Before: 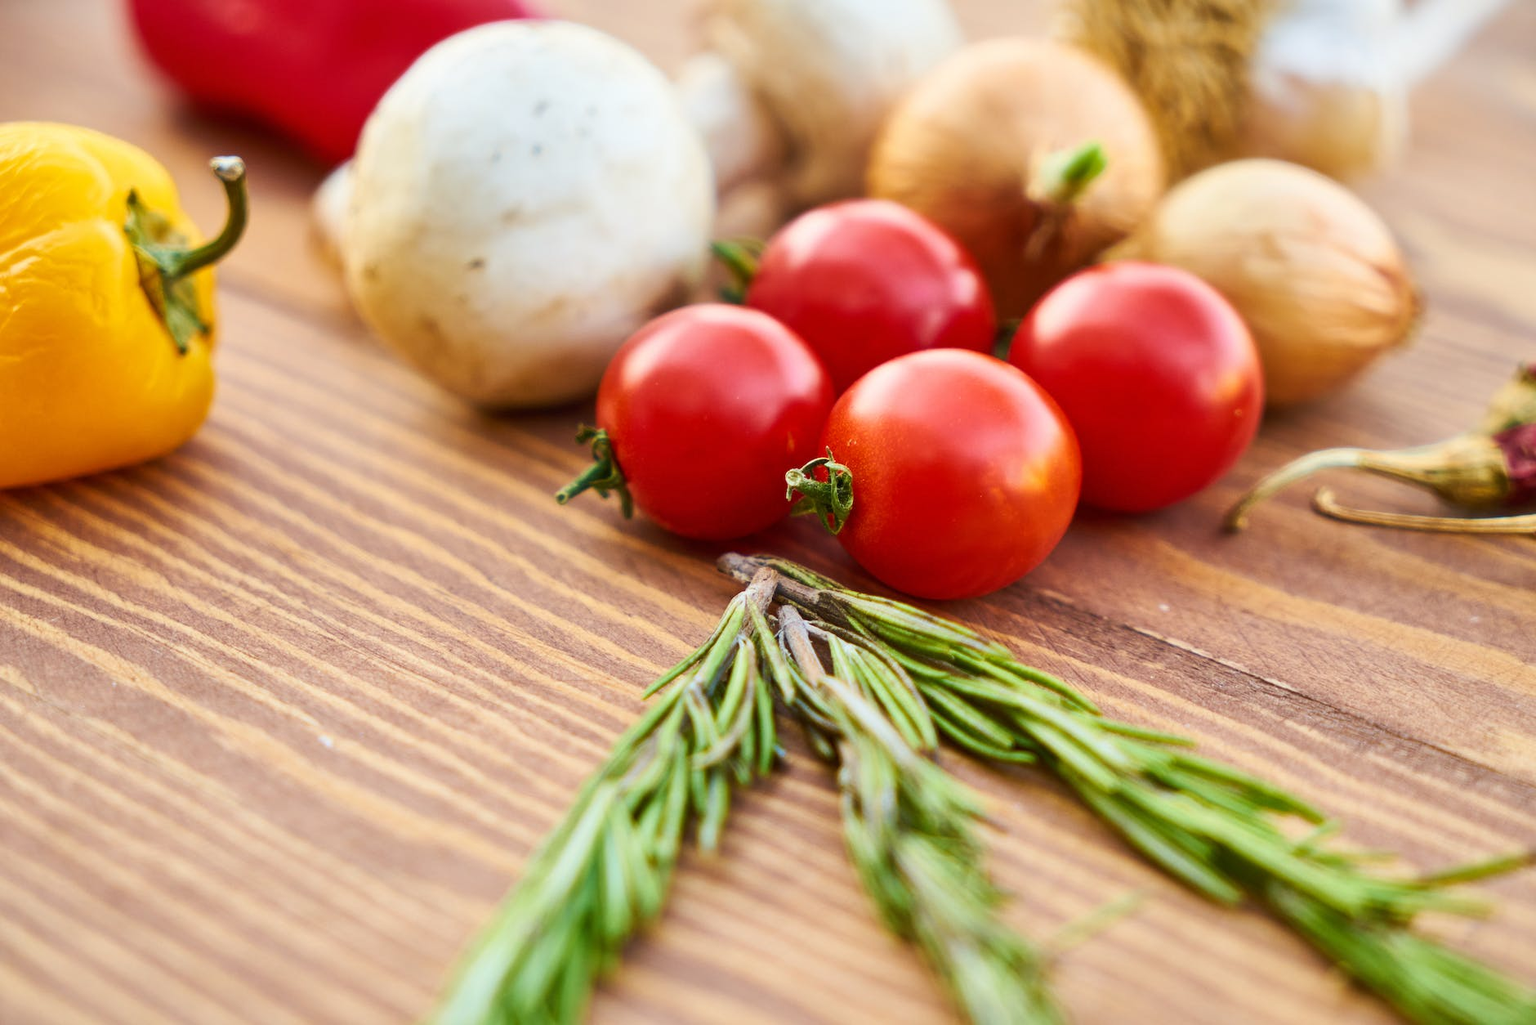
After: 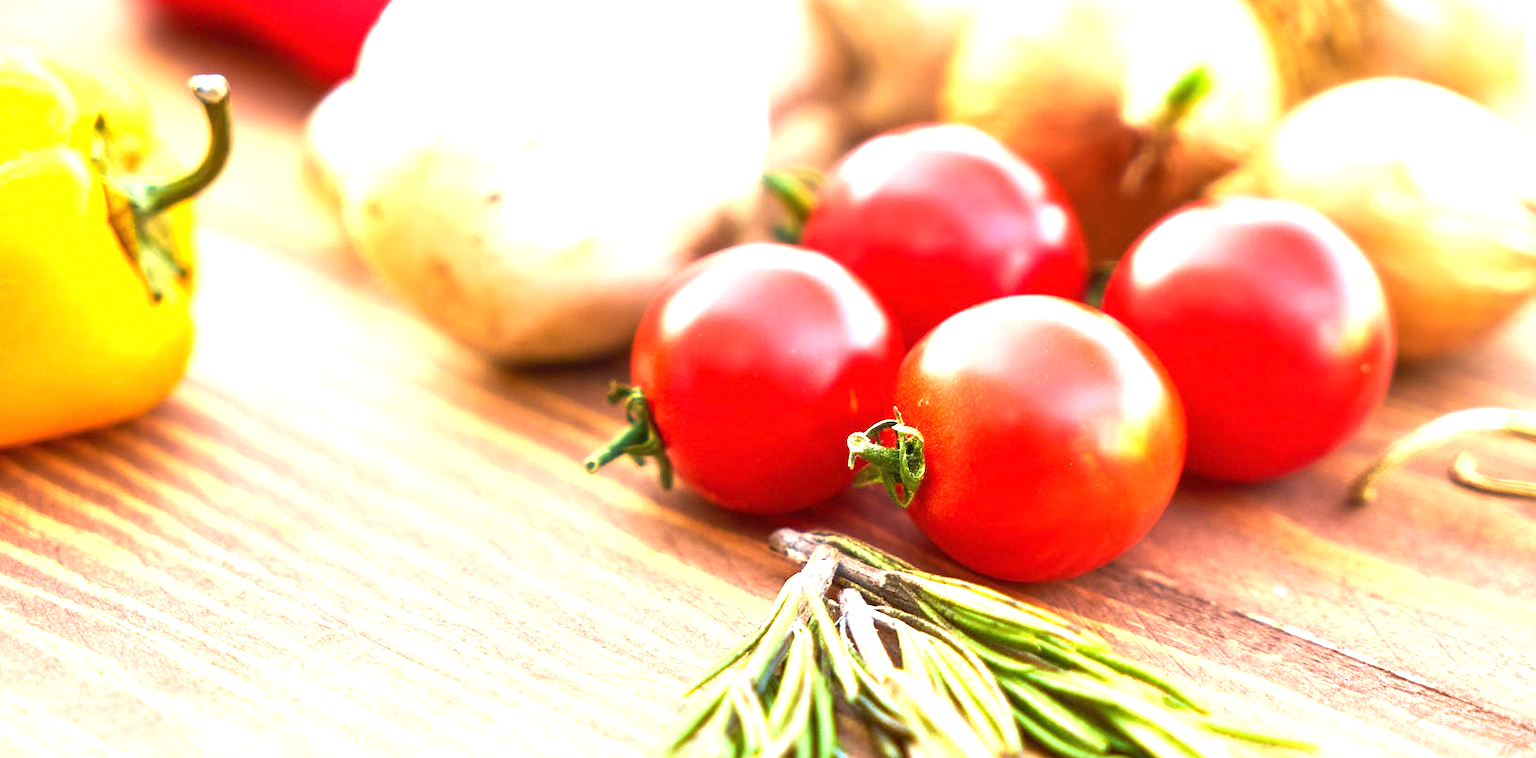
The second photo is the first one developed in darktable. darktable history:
crop: left 2.933%, top 8.889%, right 9.666%, bottom 26.435%
exposure: black level correction 0, exposure 1.48 EV, compensate highlight preservation false
